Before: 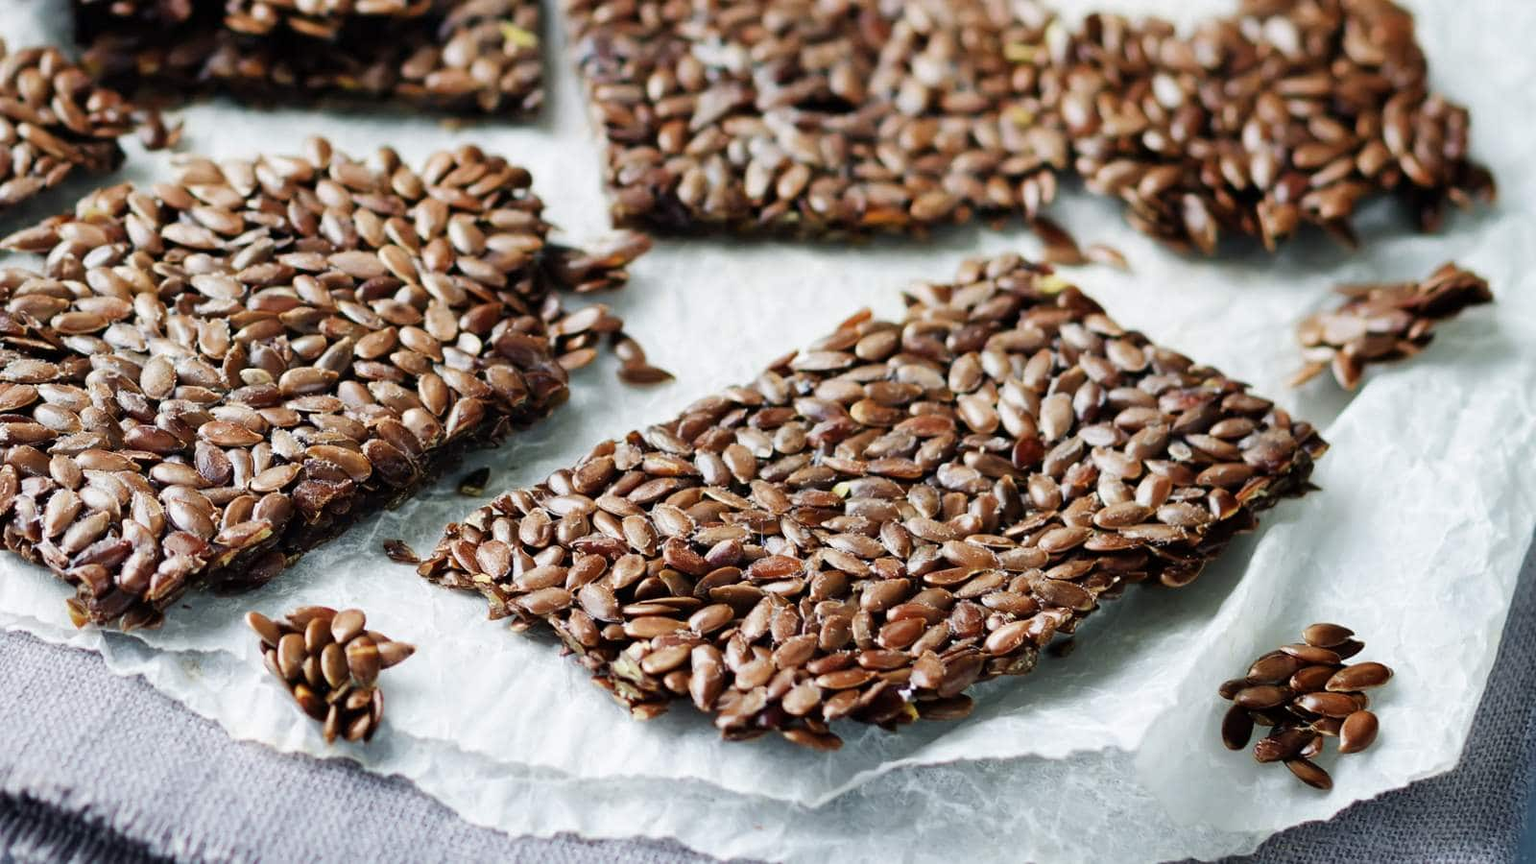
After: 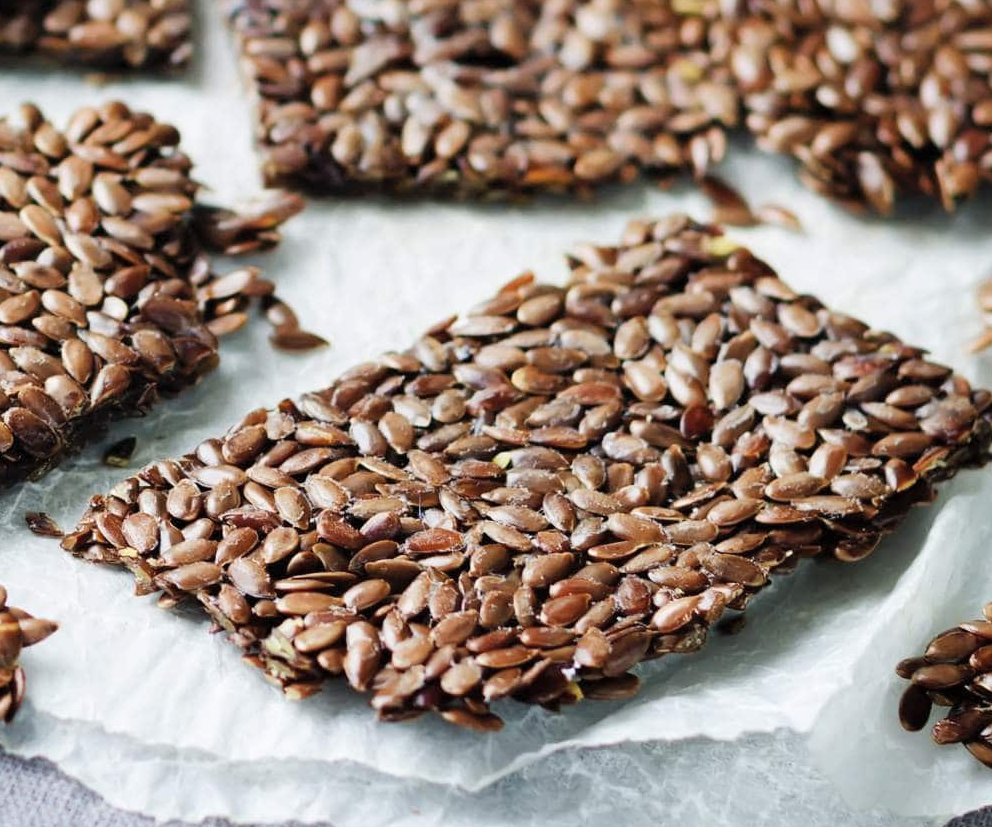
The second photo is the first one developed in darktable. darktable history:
contrast brightness saturation: contrast 0.049, brightness 0.065, saturation 0.014
crop and rotate: left 23.383%, top 5.643%, right 14.585%, bottom 2.36%
